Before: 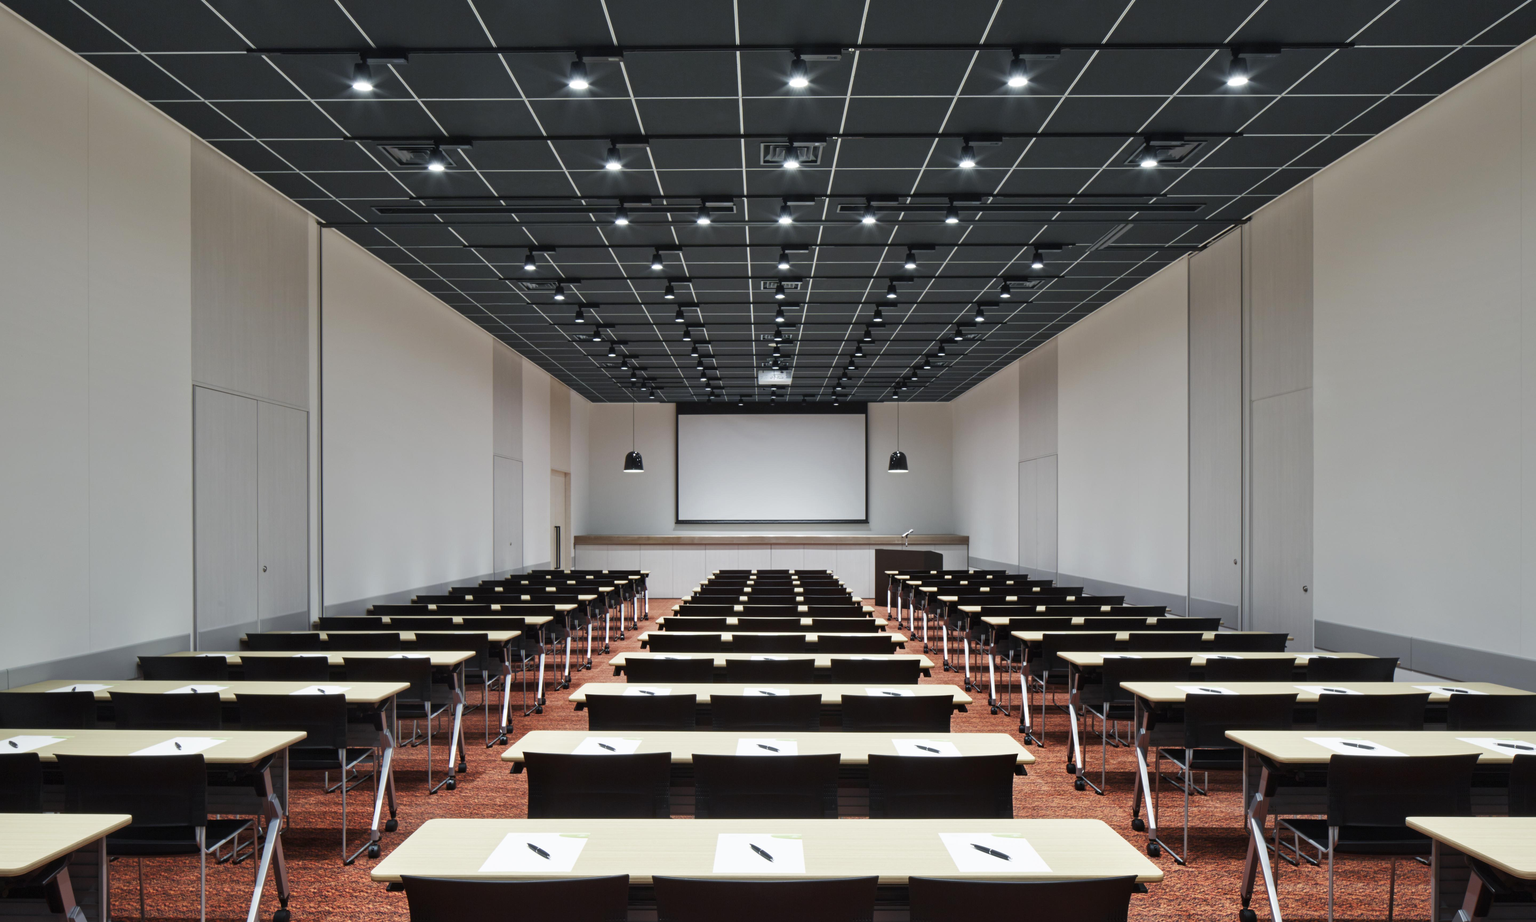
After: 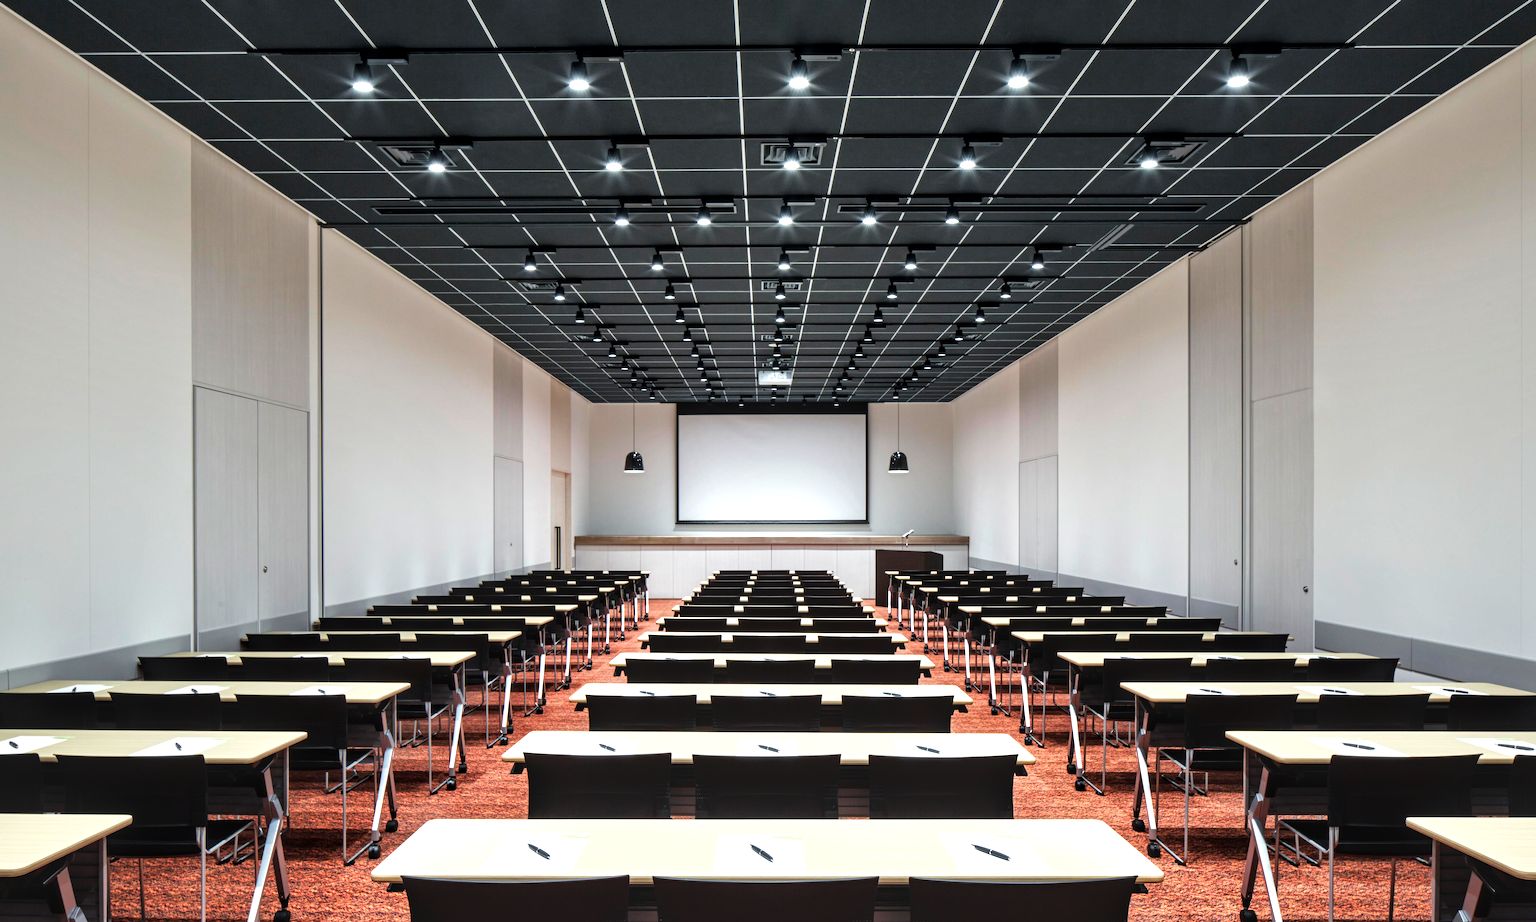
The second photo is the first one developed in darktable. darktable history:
tone equalizer: -8 EV -0.746 EV, -7 EV -0.714 EV, -6 EV -0.621 EV, -5 EV -0.393 EV, -3 EV 0.386 EV, -2 EV 0.6 EV, -1 EV 0.693 EV, +0 EV 0.757 EV
local contrast: on, module defaults
